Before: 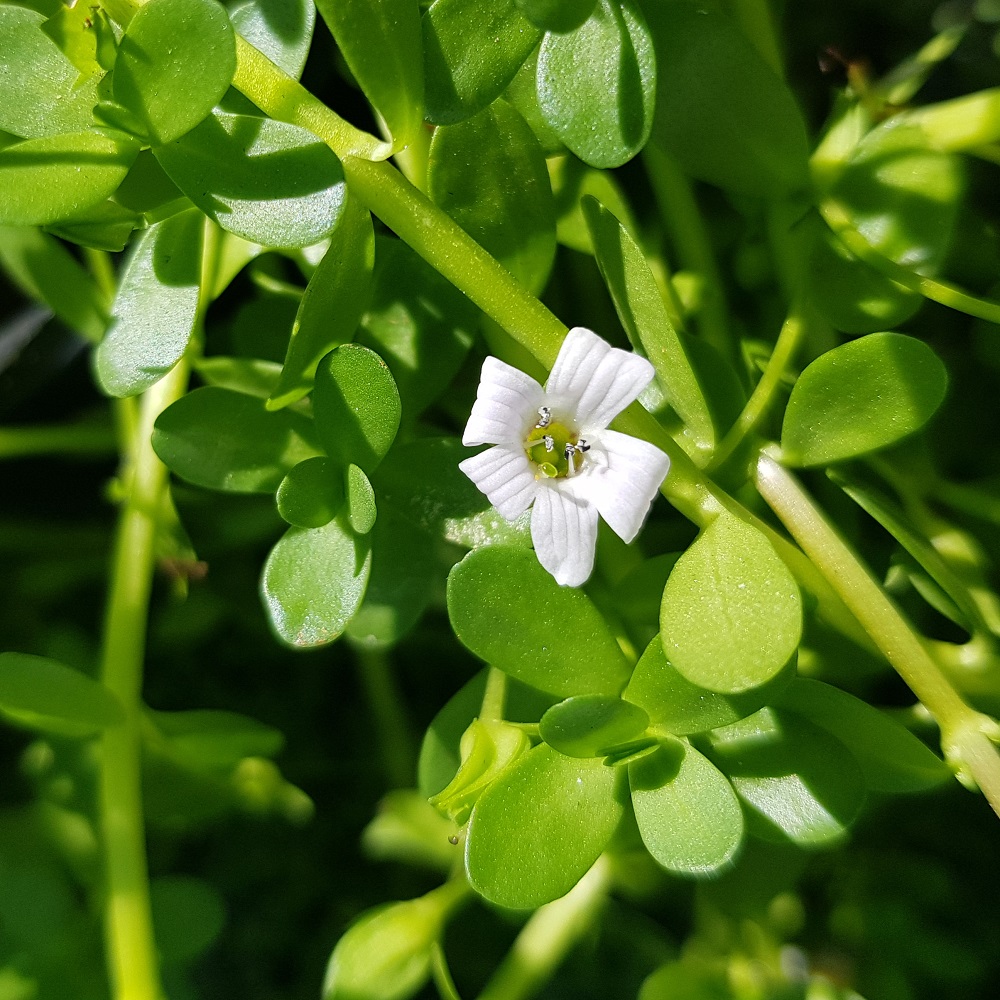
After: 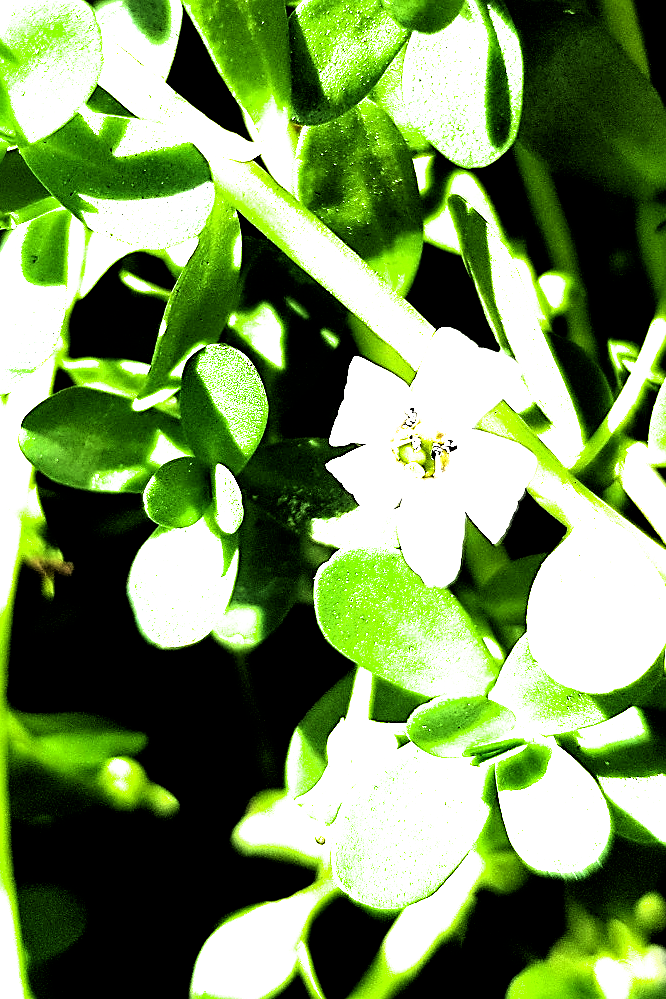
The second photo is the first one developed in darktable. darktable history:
rgb curve: curves: ch0 [(0, 0) (0.21, 0.15) (0.24, 0.21) (0.5, 0.75) (0.75, 0.96) (0.89, 0.99) (1, 1)]; ch1 [(0, 0.02) (0.21, 0.13) (0.25, 0.2) (0.5, 0.67) (0.75, 0.9) (0.89, 0.97) (1, 1)]; ch2 [(0, 0.02) (0.21, 0.13) (0.25, 0.2) (0.5, 0.67) (0.75, 0.9) (0.89, 0.97) (1, 1)], compensate middle gray true
rgb levels: levels [[0.013, 0.434, 0.89], [0, 0.5, 1], [0, 0.5, 1]]
color zones: curves: ch0 [(0, 0.613) (0.01, 0.613) (0.245, 0.448) (0.498, 0.529) (0.642, 0.665) (0.879, 0.777) (0.99, 0.613)]; ch1 [(0, 0) (0.143, 0) (0.286, 0) (0.429, 0) (0.571, 0) (0.714, 0) (0.857, 0)], mix -121.96%
filmic rgb: black relative exposure -8.2 EV, white relative exposure 2.2 EV, threshold 3 EV, hardness 7.11, latitude 85.74%, contrast 1.696, highlights saturation mix -4%, shadows ↔ highlights balance -2.69%, color science v5 (2021), contrast in shadows safe, contrast in highlights safe, enable highlight reconstruction true
sharpen: on, module defaults
crop and rotate: left 13.342%, right 19.991%
